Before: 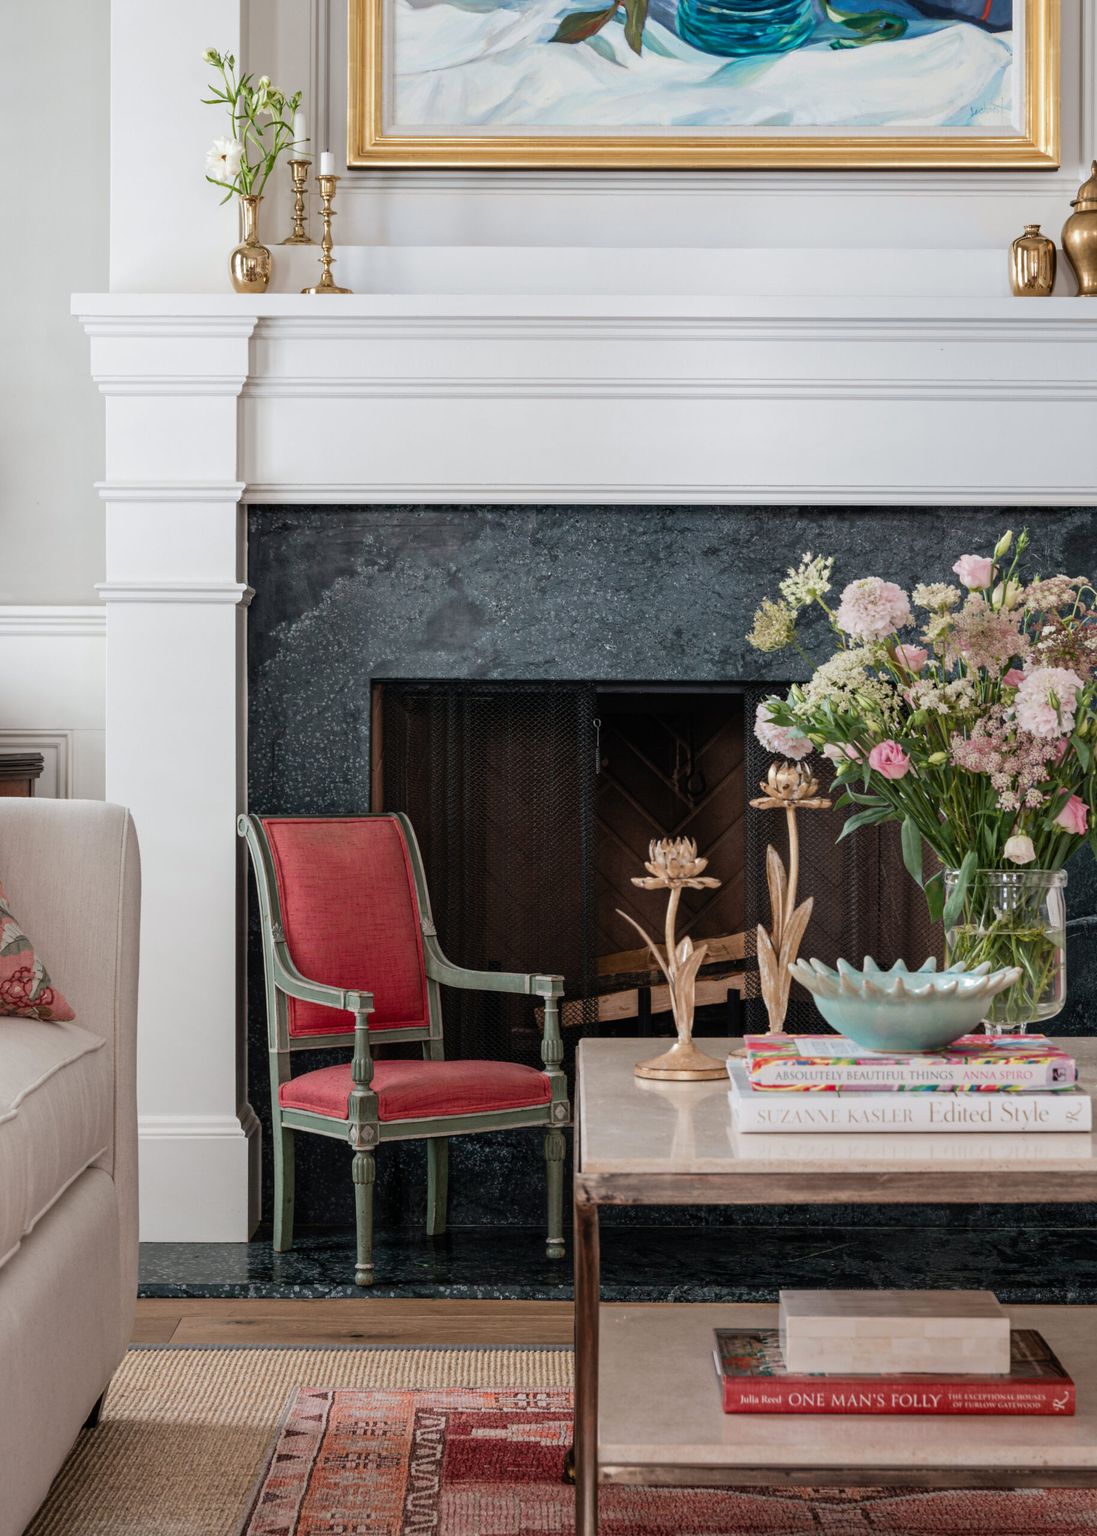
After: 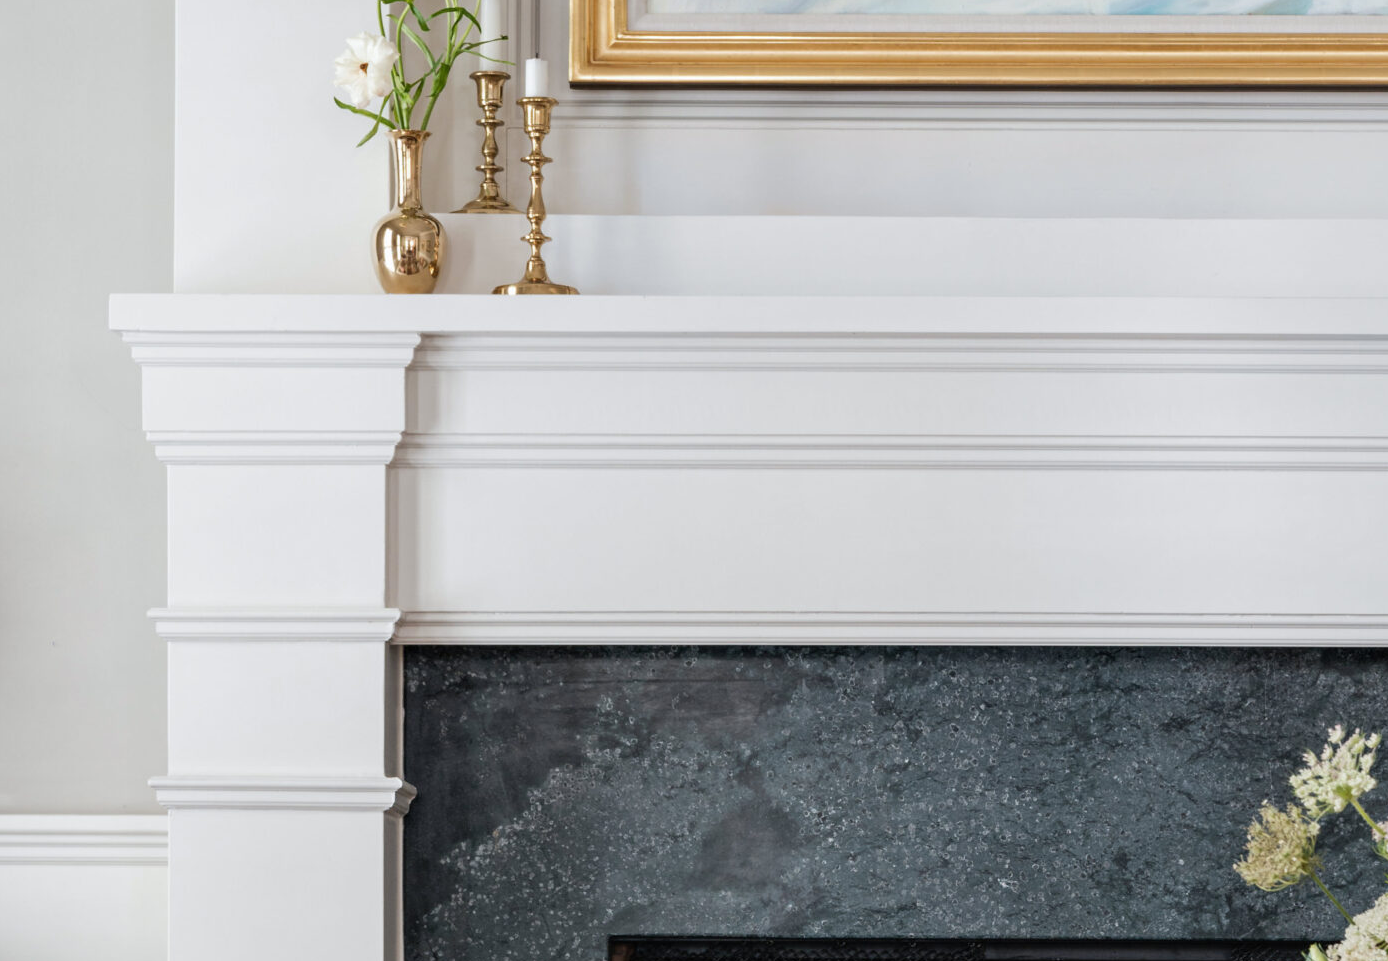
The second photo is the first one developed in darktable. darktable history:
crop: left 0.525%, top 7.651%, right 23.494%, bottom 54.804%
